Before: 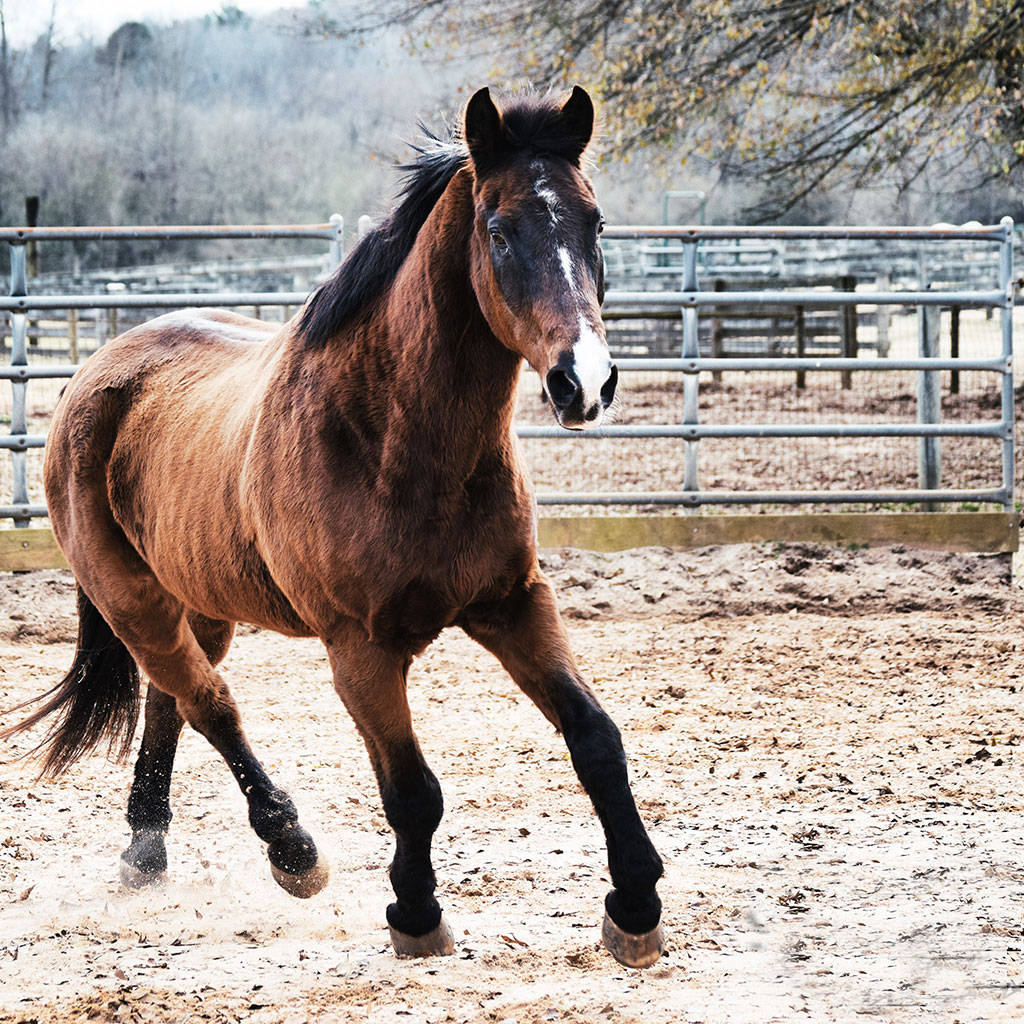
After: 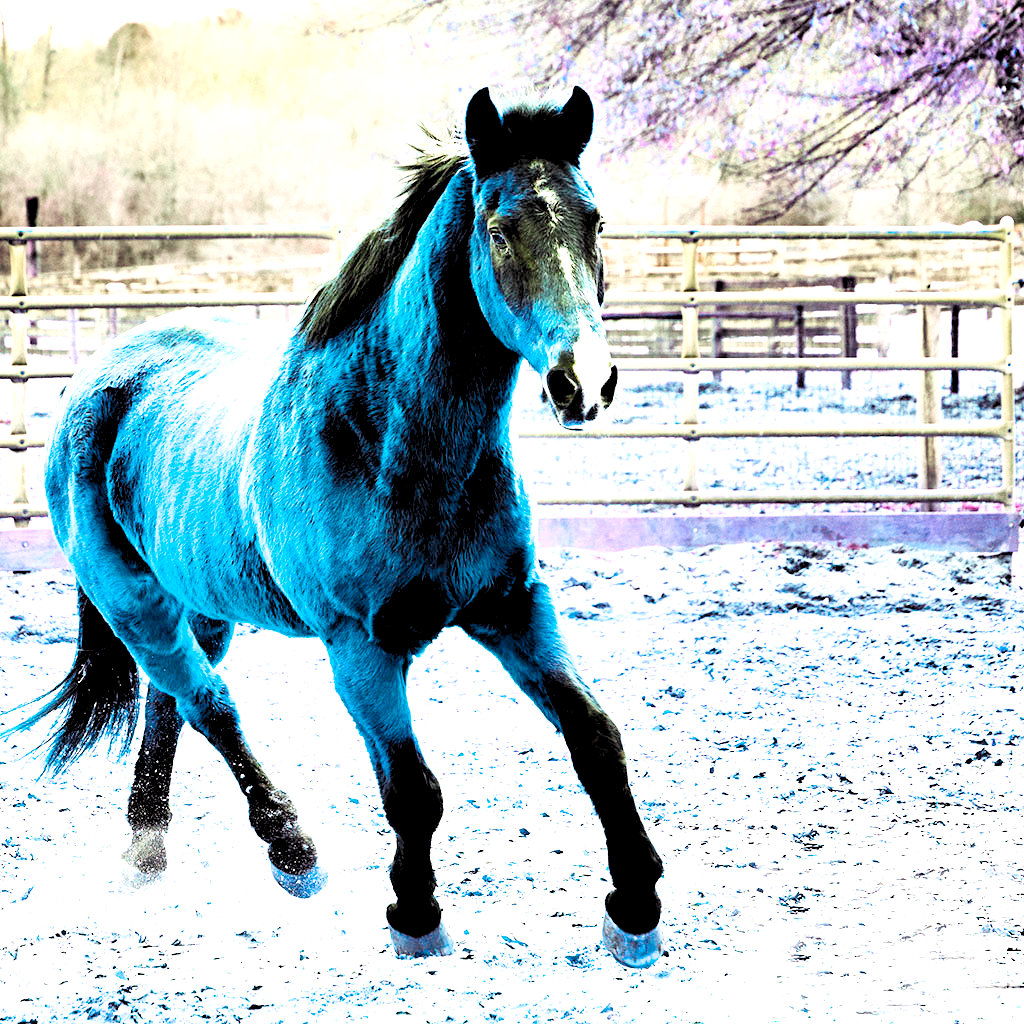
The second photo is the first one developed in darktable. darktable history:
levels: levels [0.044, 0.416, 0.908]
filmic rgb: black relative exposure -7.65 EV, white relative exposure 4.56 EV, hardness 3.61, iterations of high-quality reconstruction 0
color balance rgb: shadows lift › luminance 0.449%, shadows lift › chroma 6.717%, shadows lift › hue 300.33°, highlights gain › chroma 2.063%, highlights gain › hue 73.72°, linear chroma grading › shadows 10.158%, linear chroma grading › highlights 10.98%, linear chroma grading › global chroma 14.59%, linear chroma grading › mid-tones 14.752%, perceptual saturation grading › global saturation 9.769%, hue shift -147.78°, contrast 34.707%, saturation formula JzAzBz (2021)
exposure: black level correction 0, exposure 1.001 EV, compensate exposure bias true, compensate highlight preservation false
